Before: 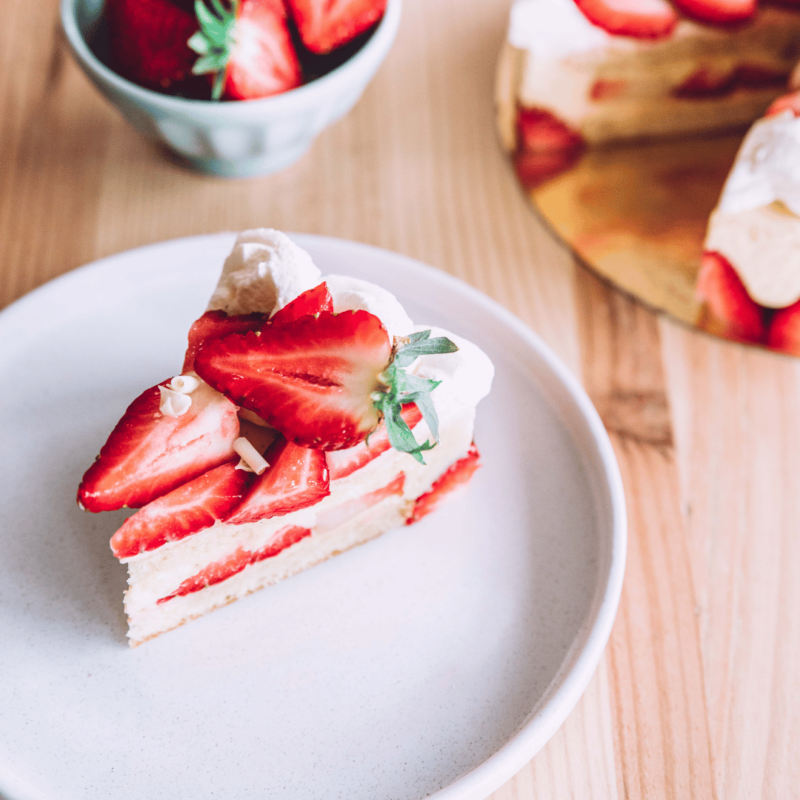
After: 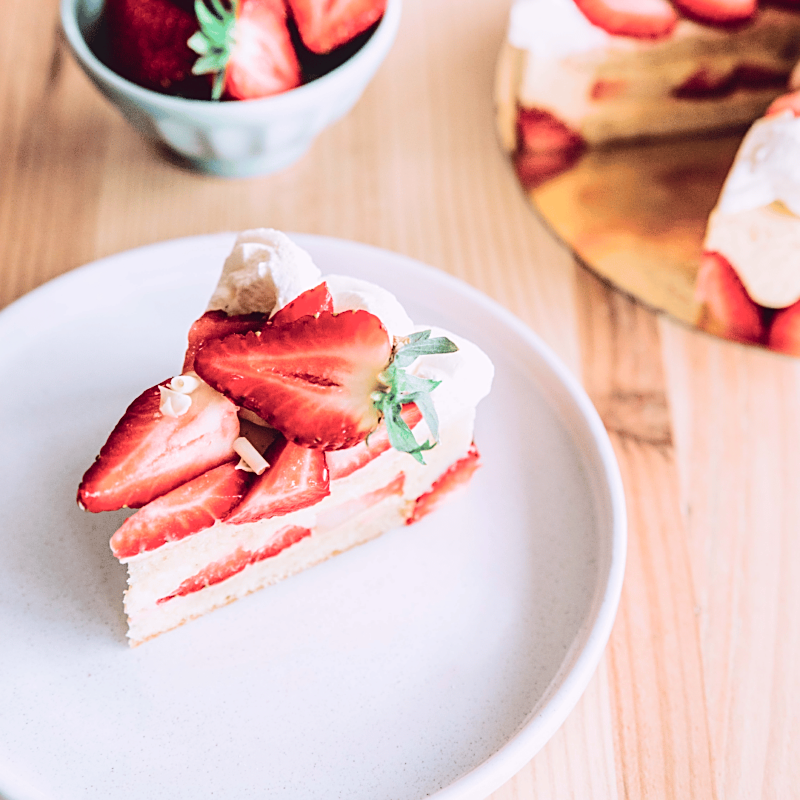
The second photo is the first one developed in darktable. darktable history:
sharpen: on, module defaults
tone curve: curves: ch0 [(0, 0) (0.003, 0.019) (0.011, 0.021) (0.025, 0.023) (0.044, 0.026) (0.069, 0.037) (0.1, 0.059) (0.136, 0.088) (0.177, 0.138) (0.224, 0.199) (0.277, 0.279) (0.335, 0.376) (0.399, 0.481) (0.468, 0.581) (0.543, 0.658) (0.623, 0.735) (0.709, 0.8) (0.801, 0.861) (0.898, 0.928) (1, 1)], color space Lab, independent channels, preserve colors none
